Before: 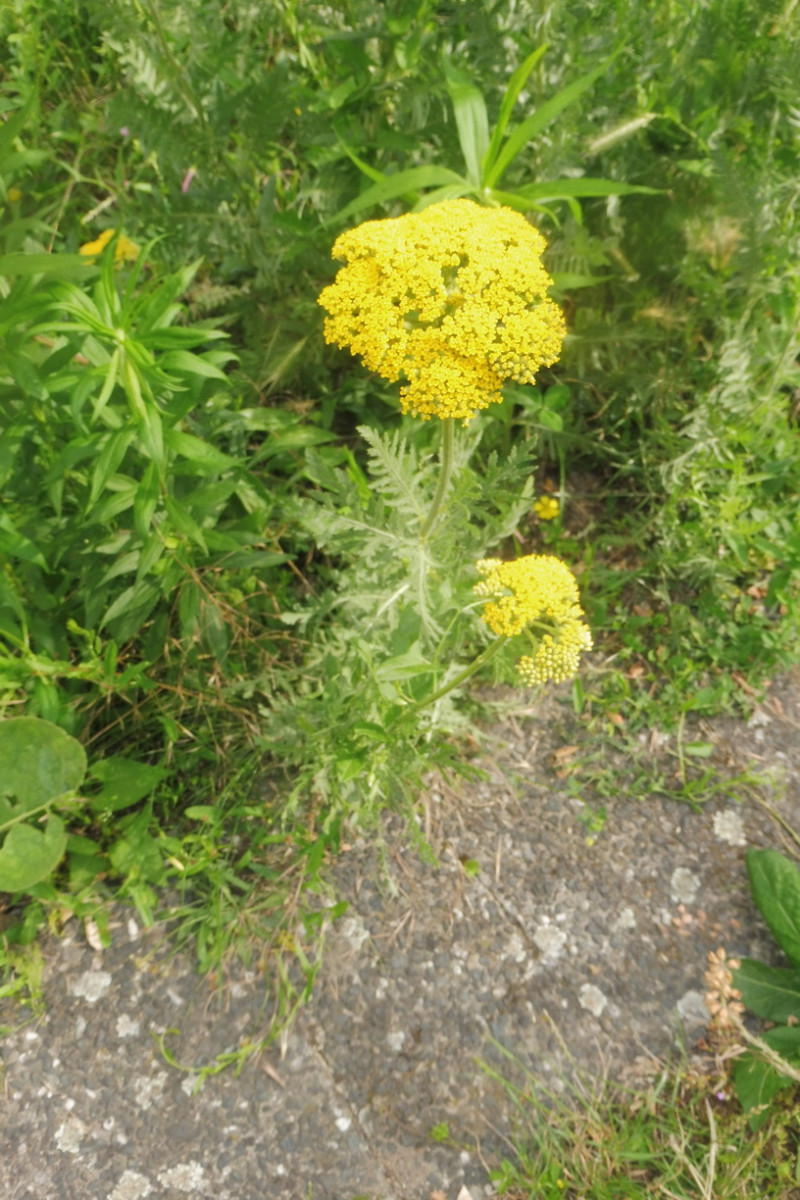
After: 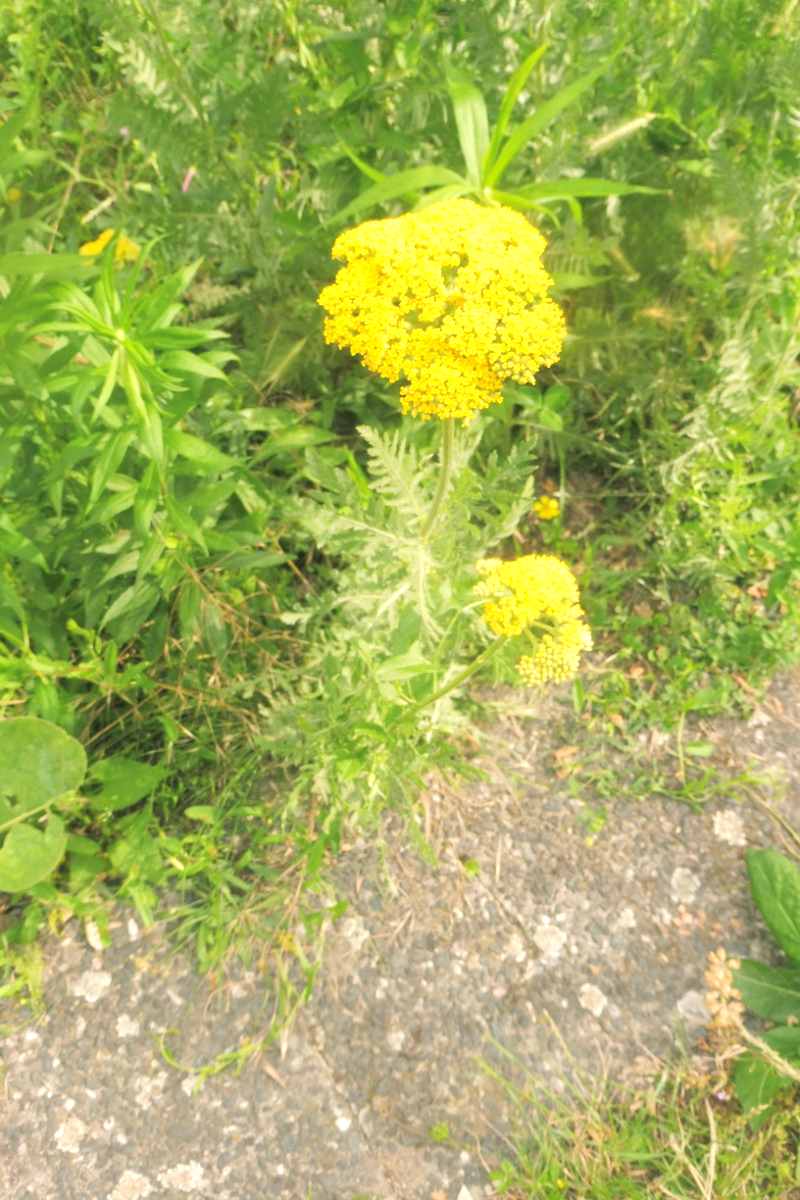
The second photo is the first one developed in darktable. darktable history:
color correction: highlights a* 4.02, highlights b* 4.98, shadows a* -7.55, shadows b* 4.98
exposure: black level correction 0, exposure 0.5 EV, compensate exposure bias true, compensate highlight preservation false
contrast brightness saturation: brightness 0.15
